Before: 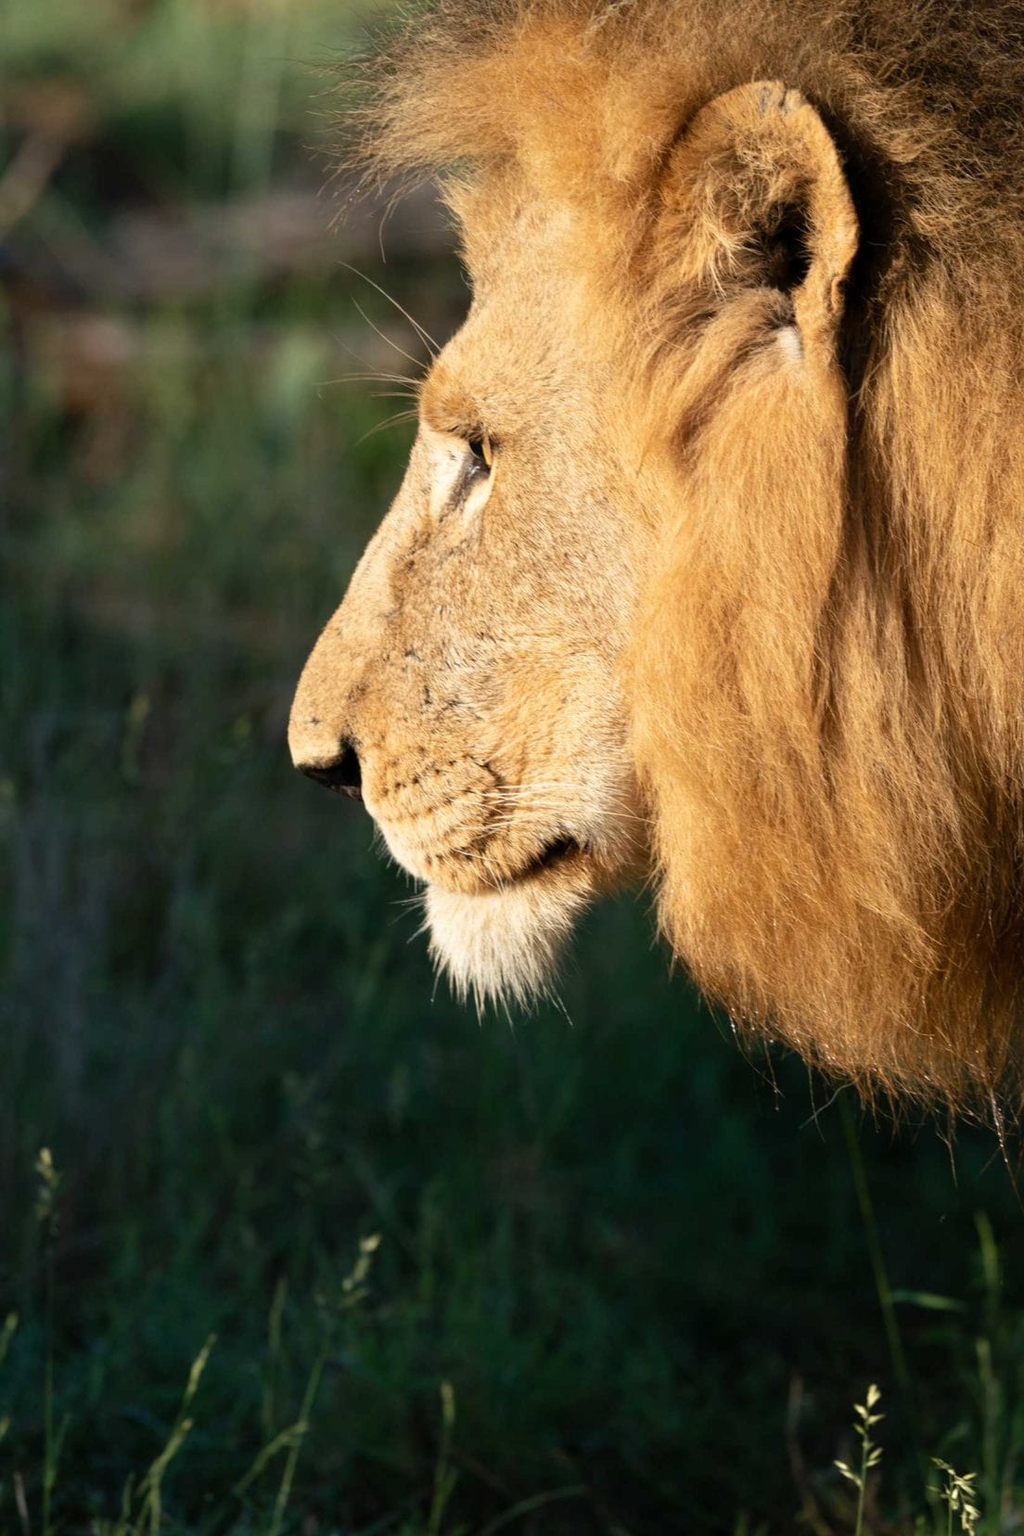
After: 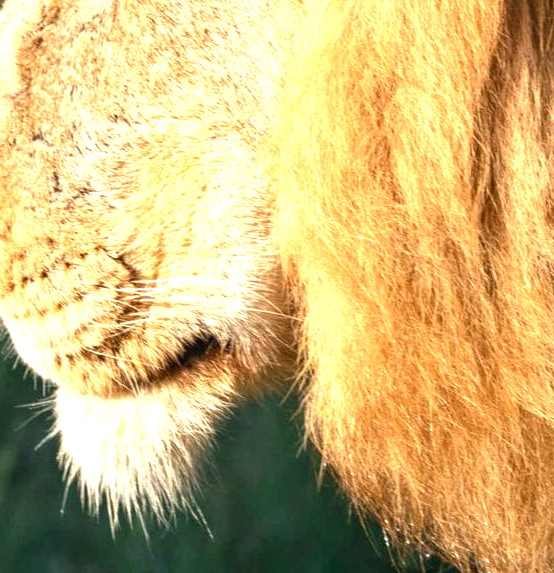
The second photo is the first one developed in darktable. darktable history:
crop: left 36.635%, top 34.284%, right 13.113%, bottom 31.098%
local contrast: highlights 23%, detail 130%
exposure: exposure 1 EV, compensate exposure bias true, compensate highlight preservation false
